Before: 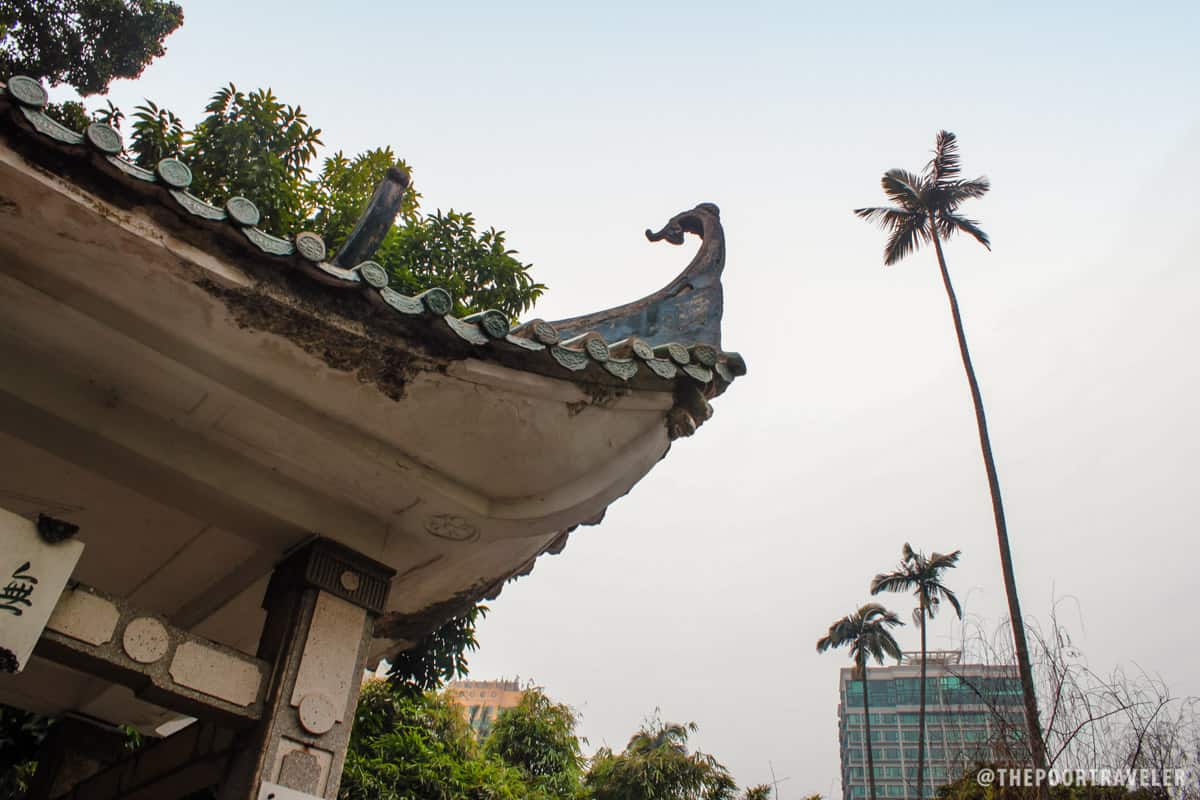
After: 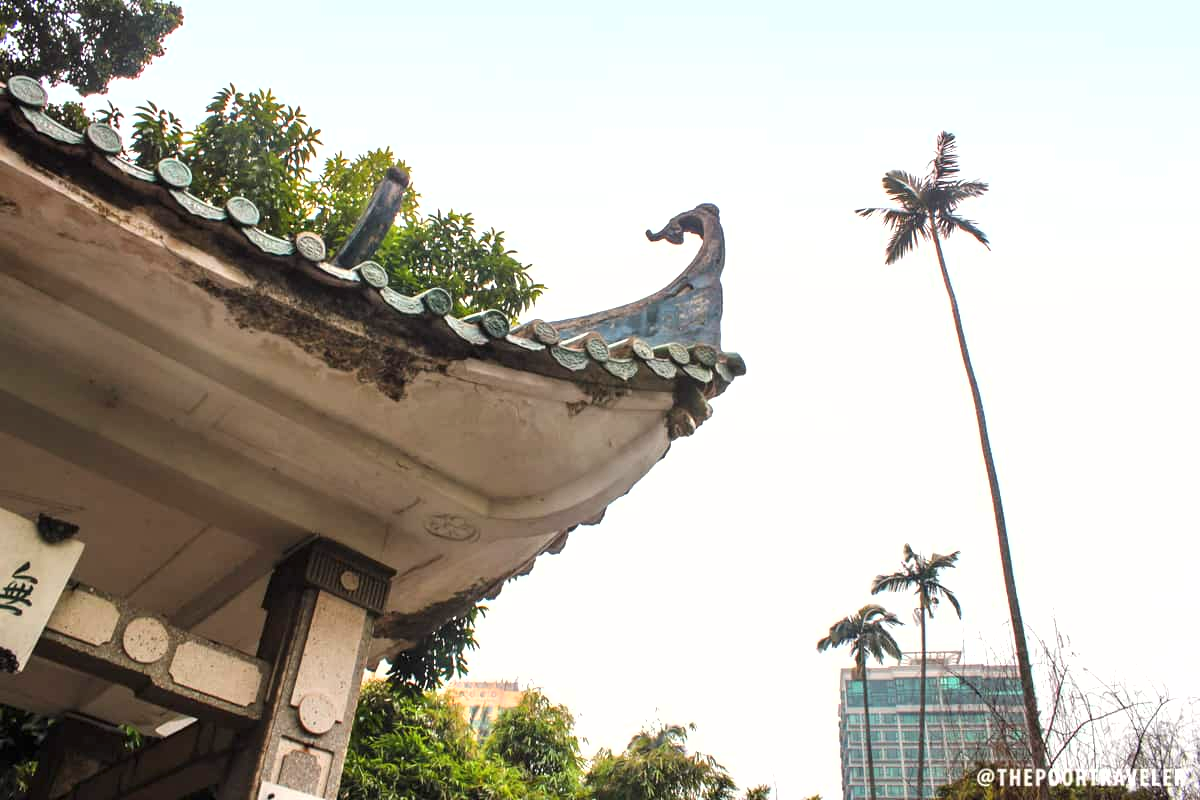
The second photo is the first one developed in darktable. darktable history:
shadows and highlights: shadows 11.22, white point adjustment 1.15, highlights -1.19, soften with gaussian
exposure: black level correction 0, exposure 1.096 EV, compensate highlight preservation false
